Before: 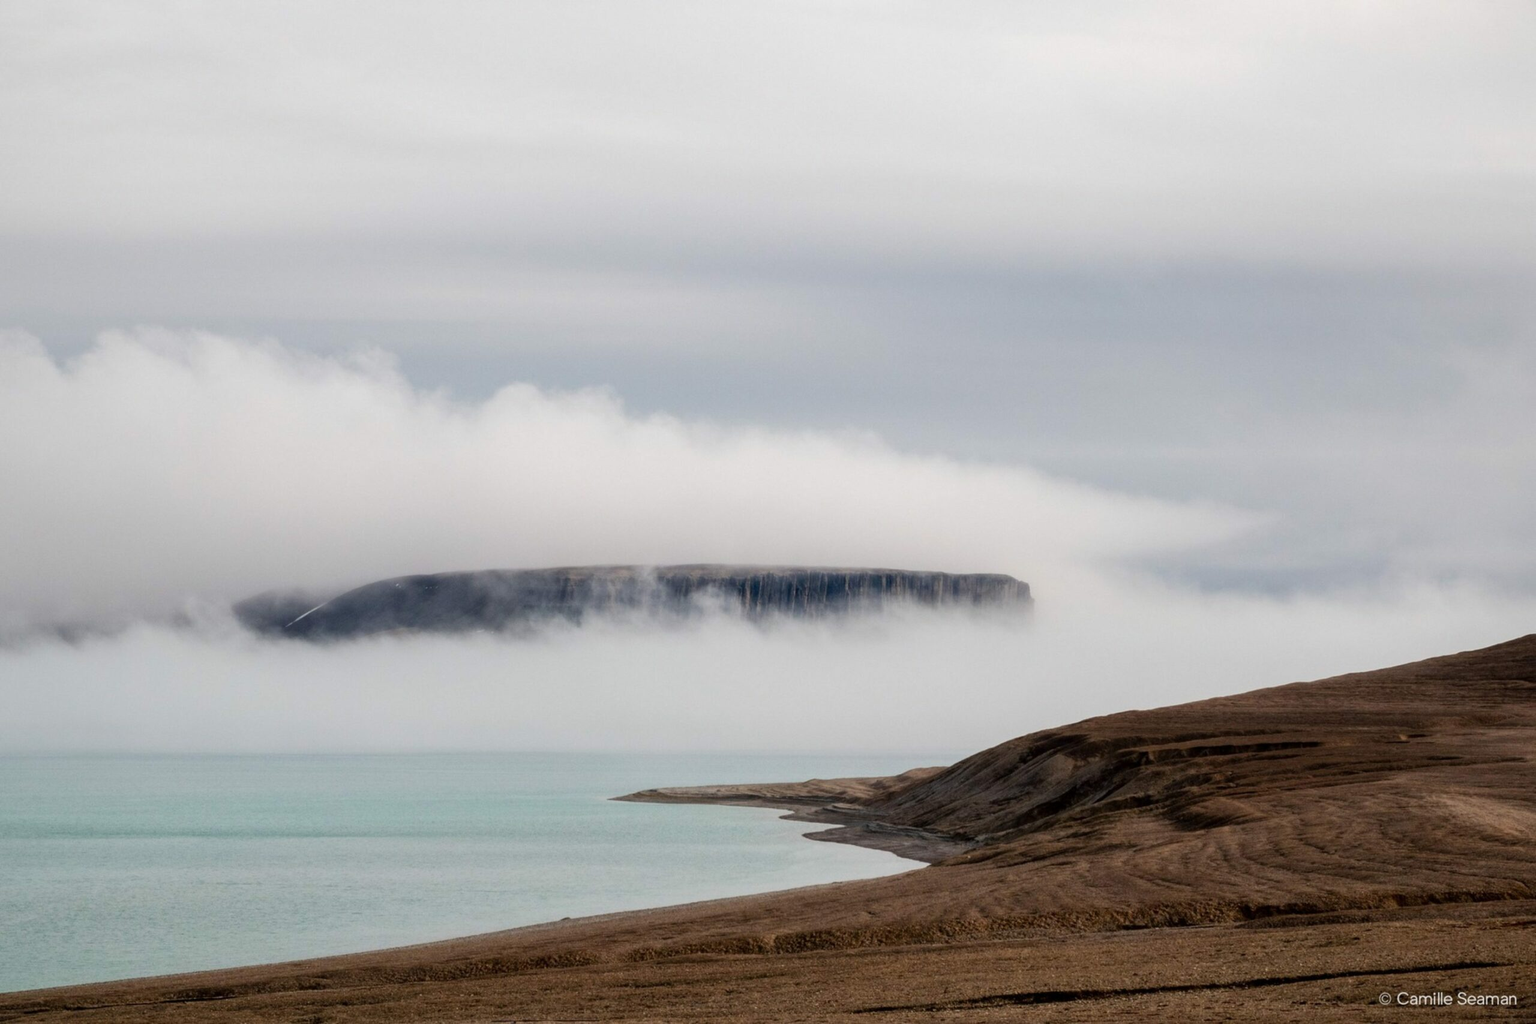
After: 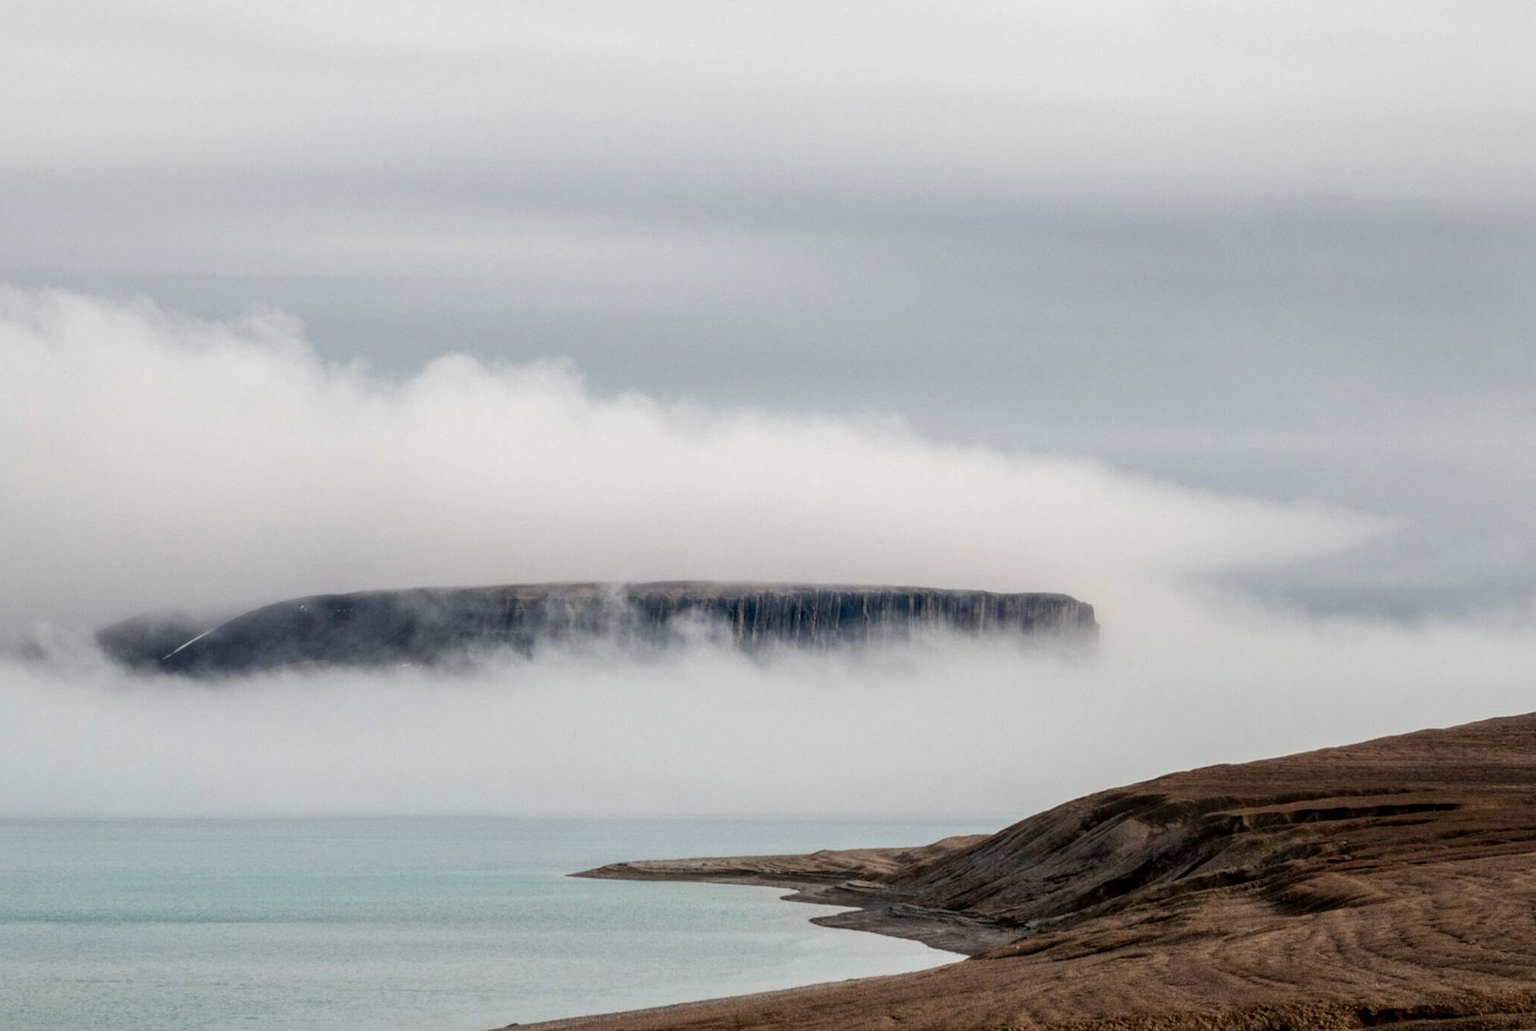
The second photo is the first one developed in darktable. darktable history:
local contrast: on, module defaults
crop and rotate: left 10.173%, top 9.836%, right 9.921%, bottom 9.689%
